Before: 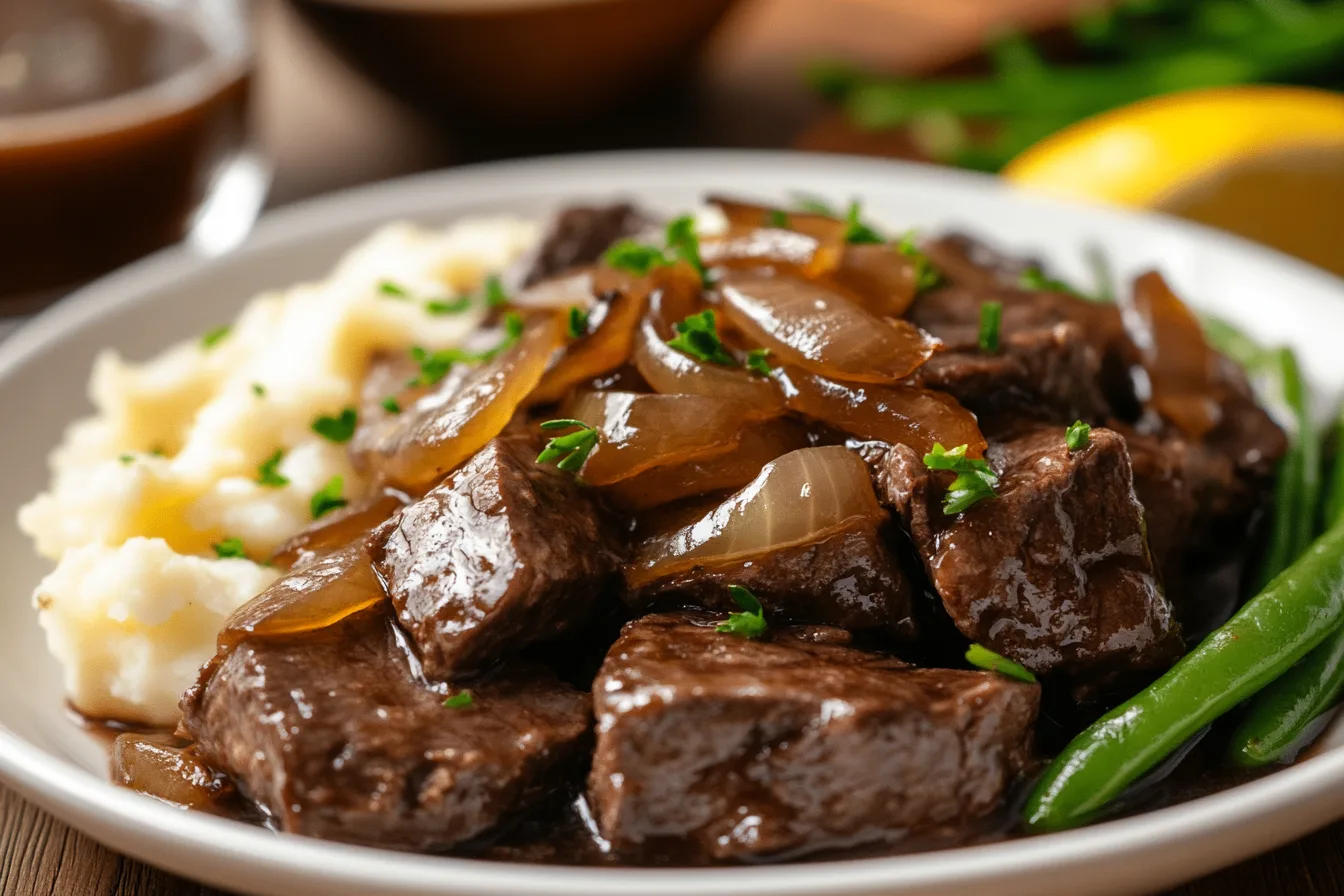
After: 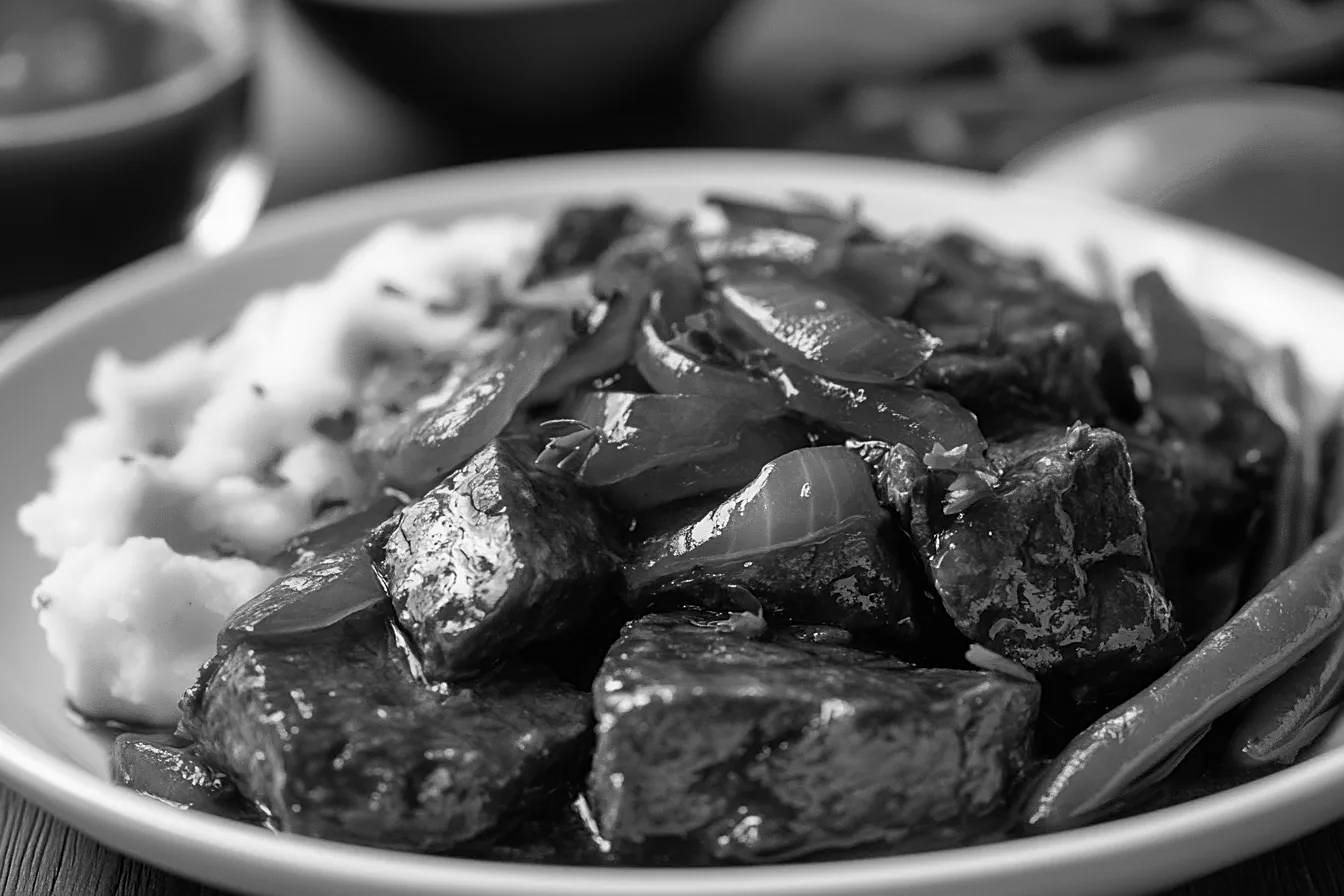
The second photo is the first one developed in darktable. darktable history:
white balance: red 0.978, blue 0.999
monochrome: a -11.7, b 1.62, size 0.5, highlights 0.38
sharpen: on, module defaults
